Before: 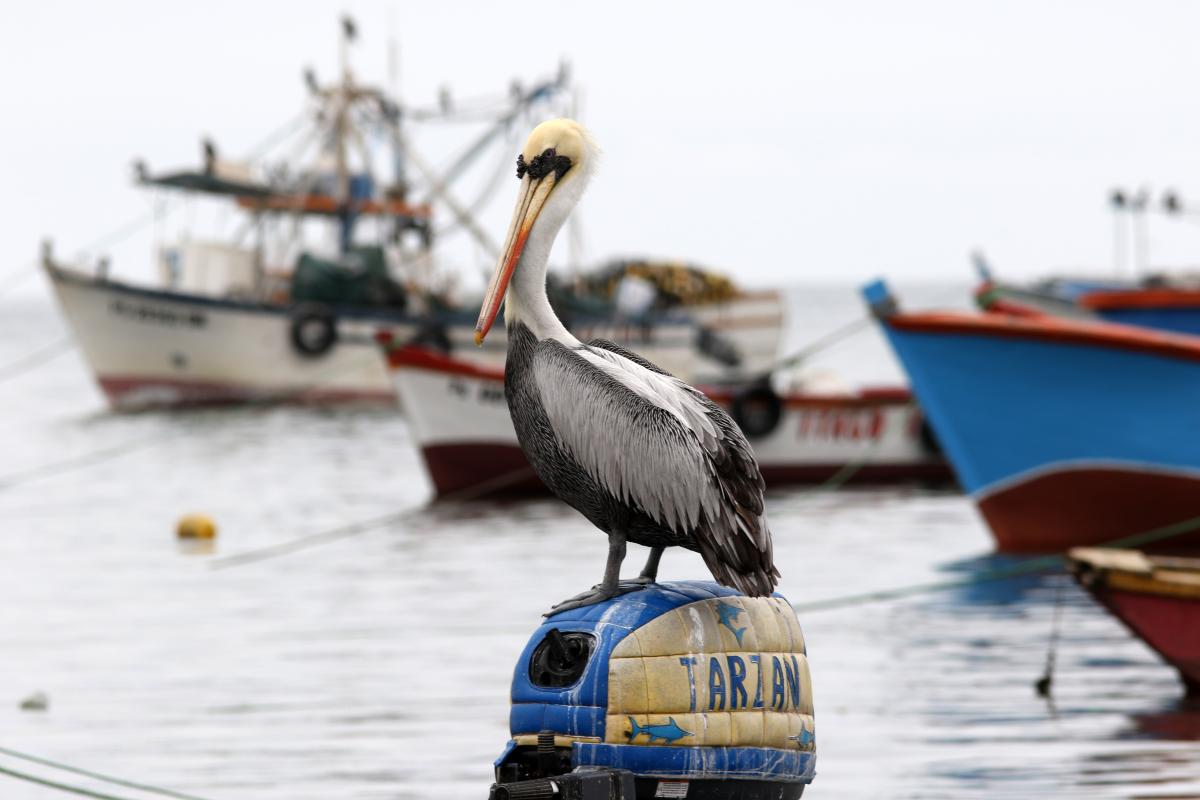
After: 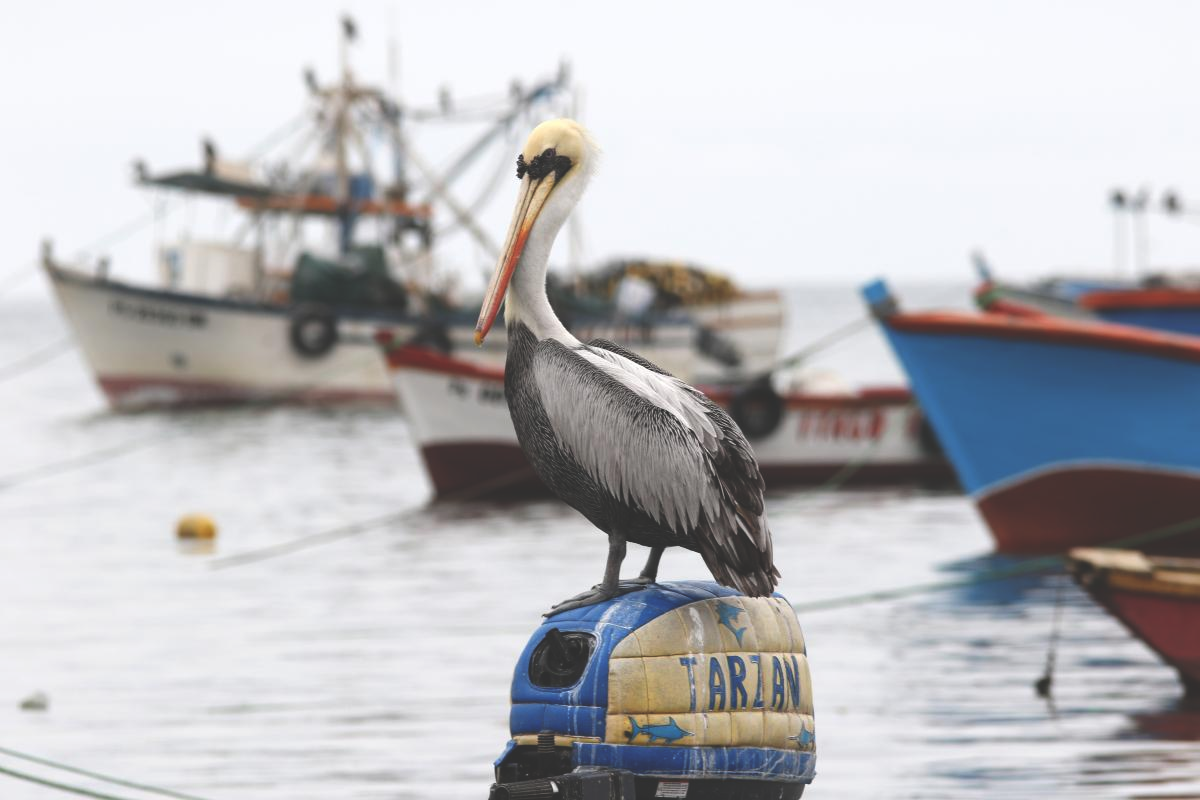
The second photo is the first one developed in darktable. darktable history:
exposure: black level correction -0.028, compensate exposure bias true, compensate highlight preservation false
